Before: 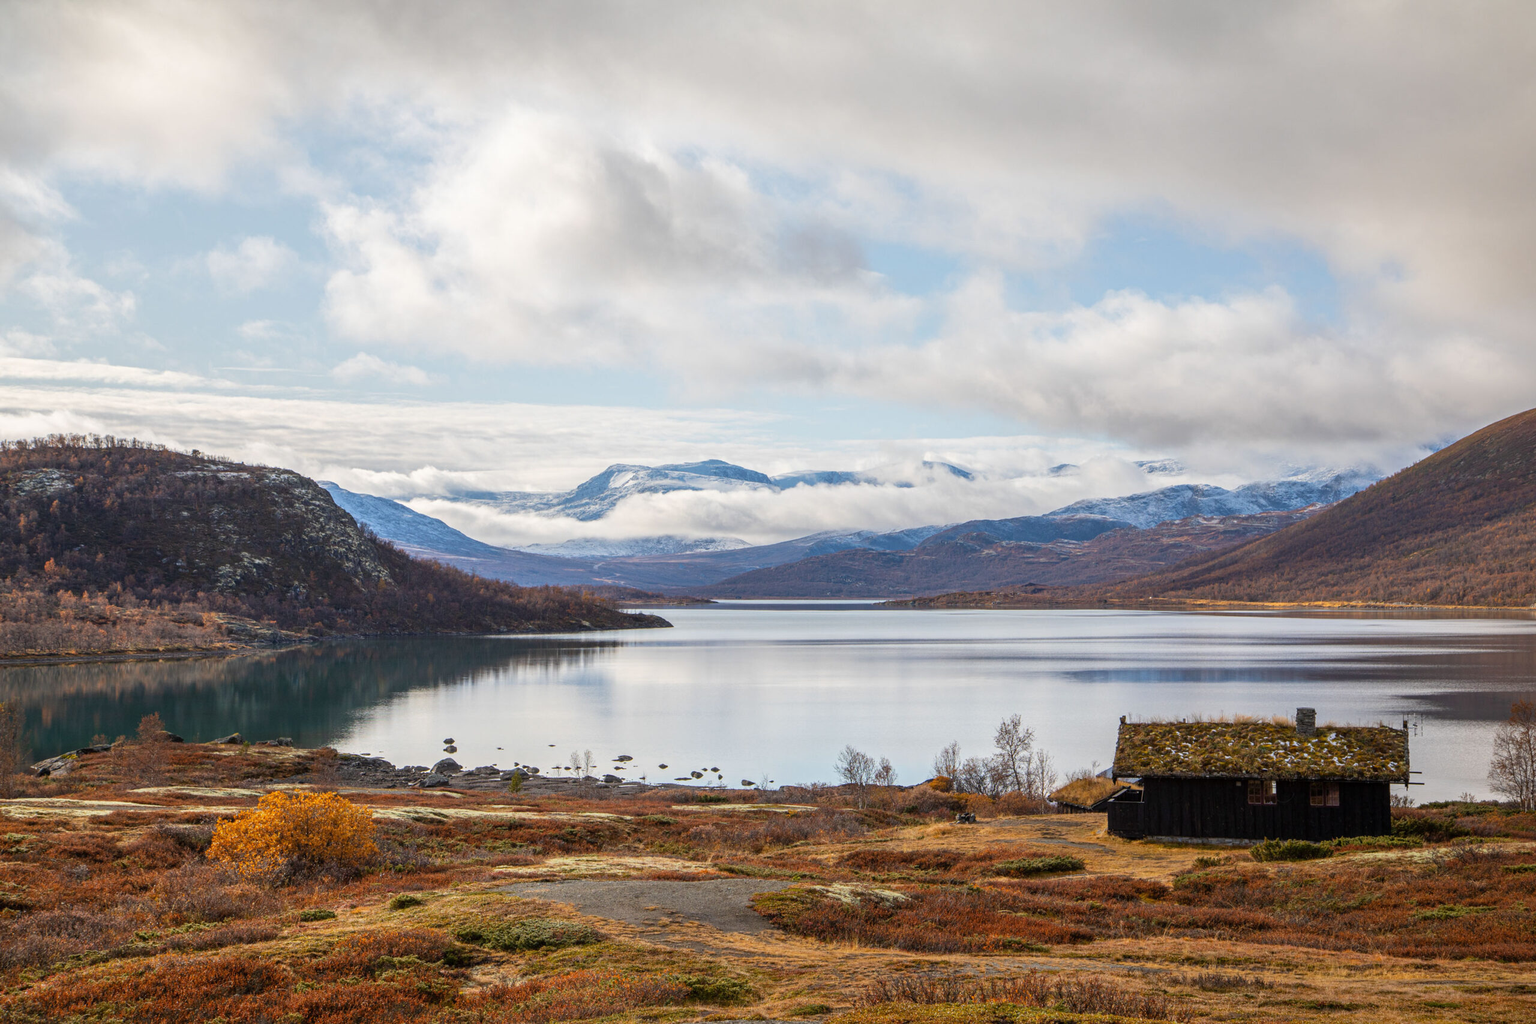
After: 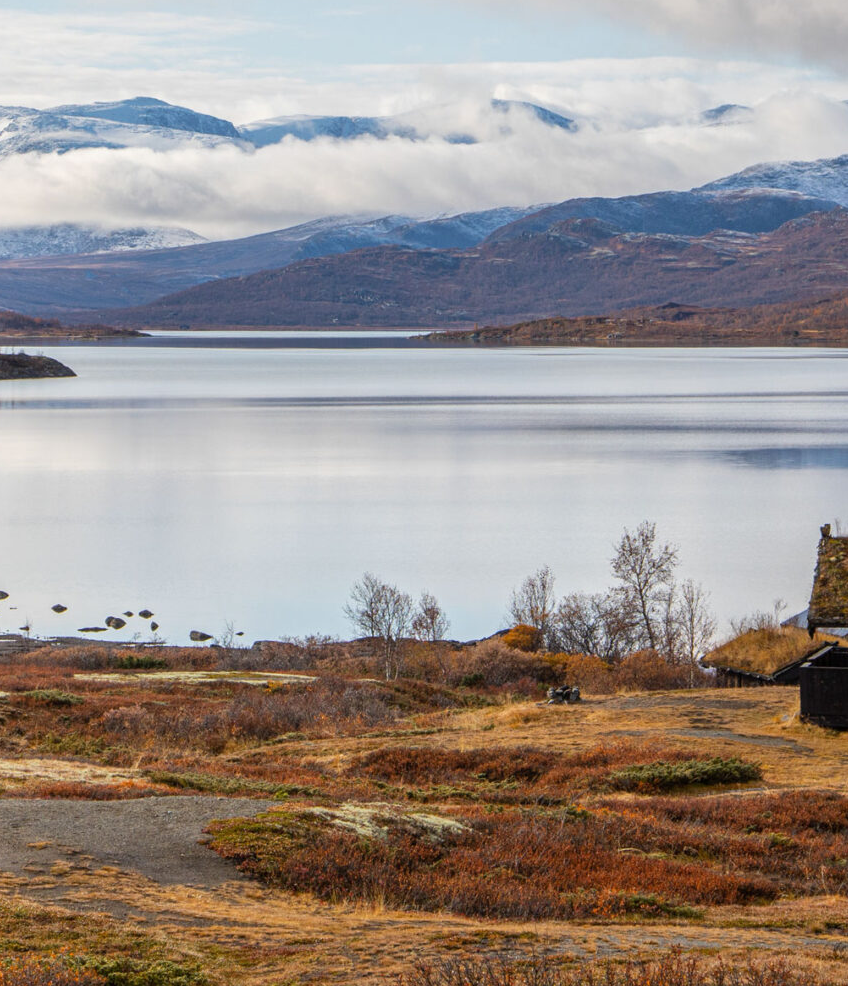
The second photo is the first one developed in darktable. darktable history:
crop: left 40.893%, top 39.214%, right 25.965%, bottom 2.97%
